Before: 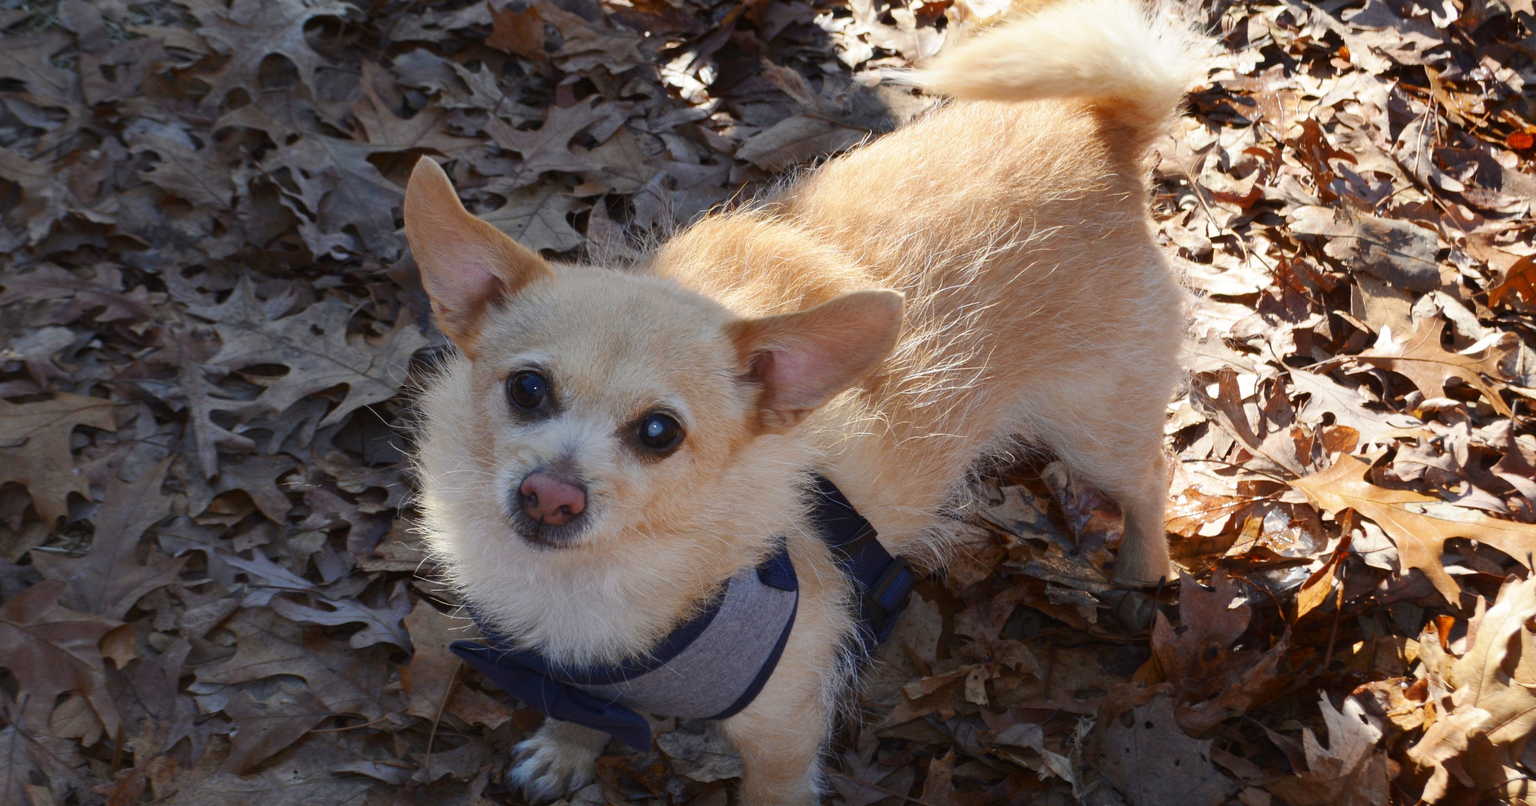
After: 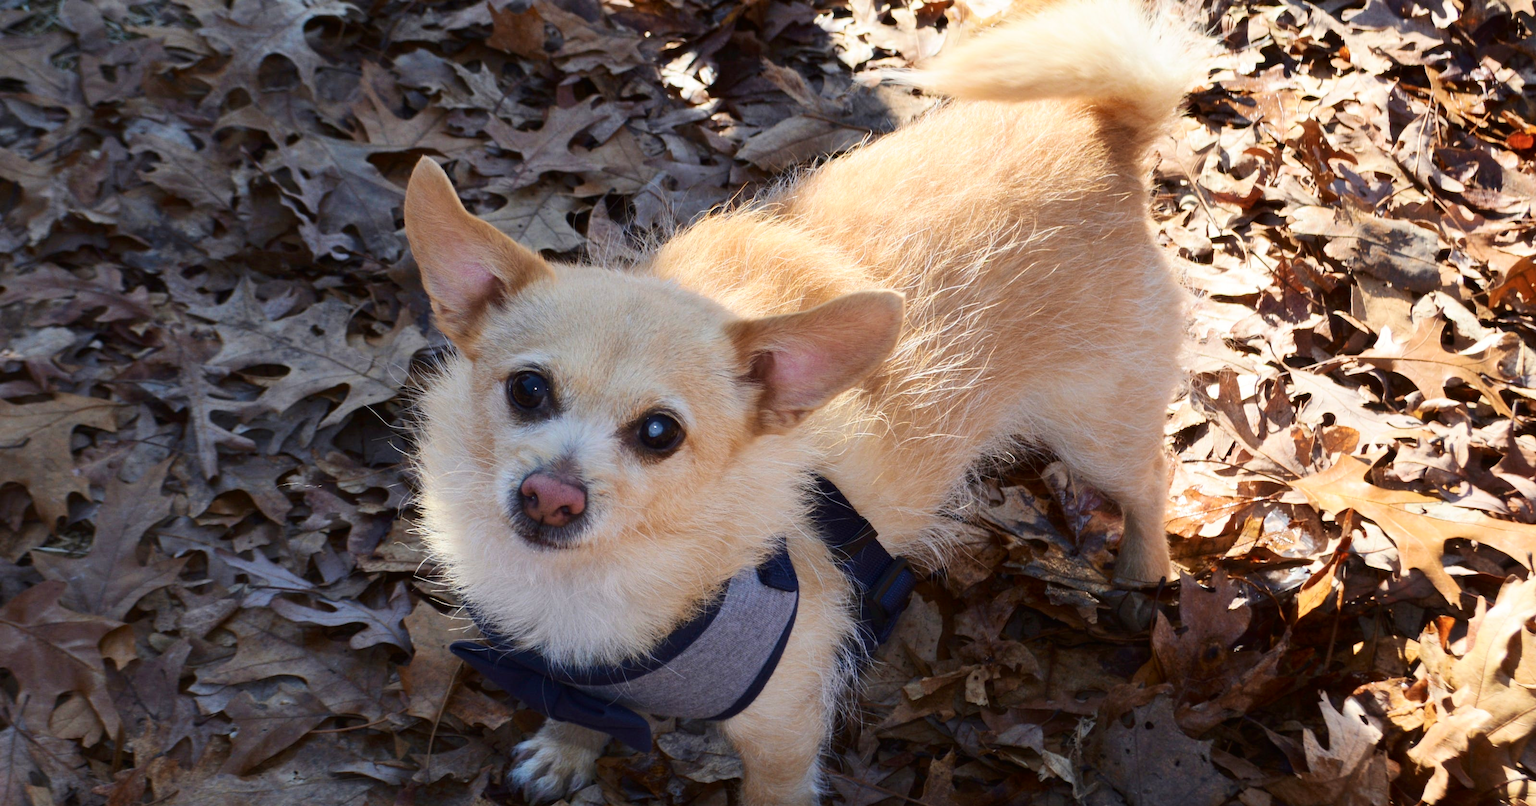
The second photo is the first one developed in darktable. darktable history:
tone curve: curves: ch0 [(0, 0) (0.004, 0.001) (0.133, 0.112) (0.325, 0.362) (0.832, 0.893) (1, 1)], color space Lab, independent channels, preserve colors none
velvia: on, module defaults
